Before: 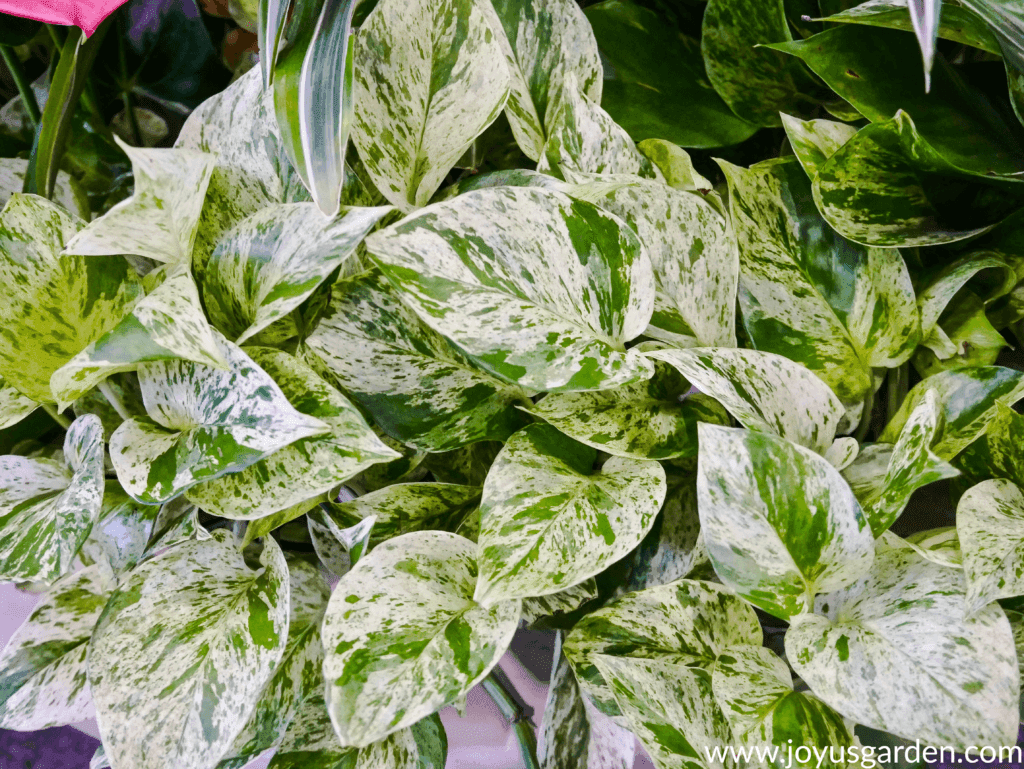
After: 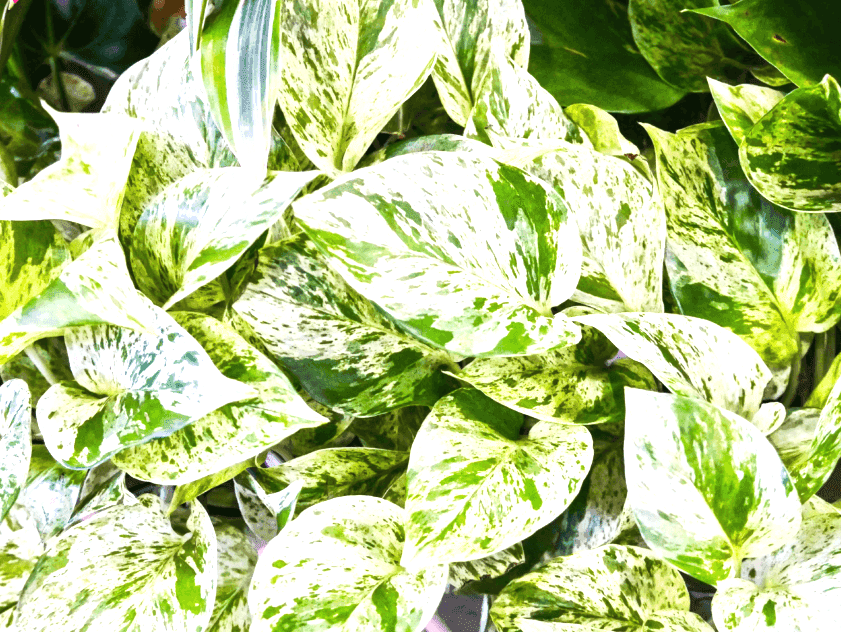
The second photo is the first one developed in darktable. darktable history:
crop and rotate: left 7.196%, top 4.574%, right 10.605%, bottom 13.178%
exposure: black level correction 0, exposure 1.2 EV, compensate exposure bias true, compensate highlight preservation false
